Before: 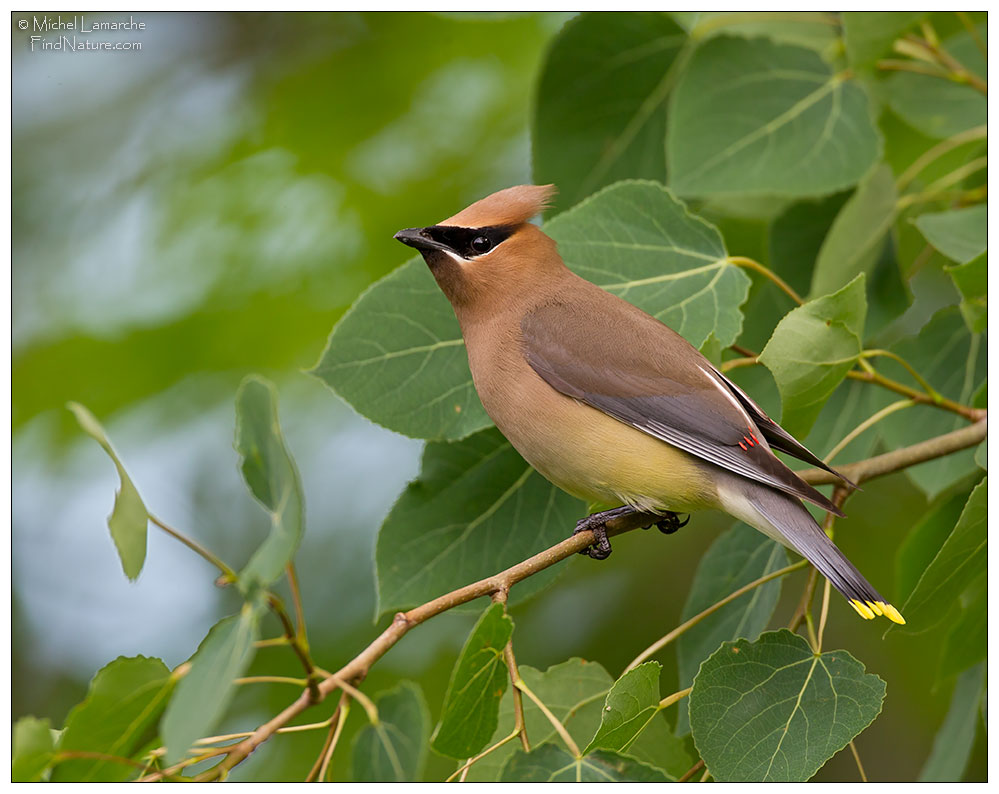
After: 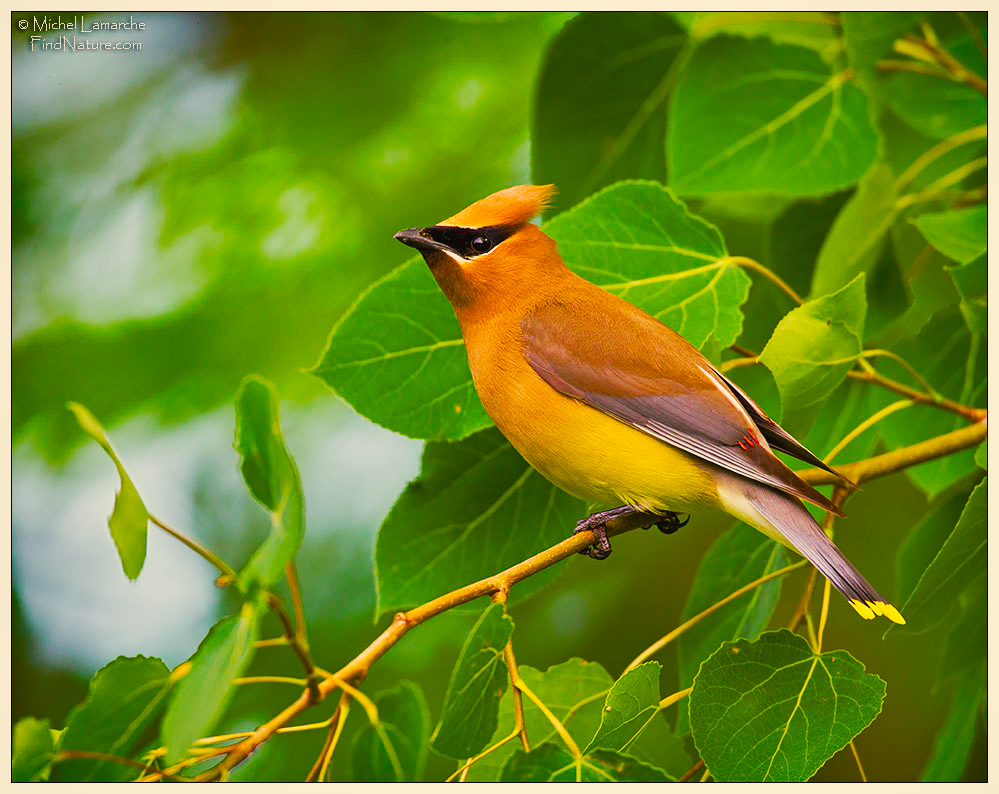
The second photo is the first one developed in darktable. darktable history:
color correction: highlights a* 1.39, highlights b* 18.12
shadows and highlights: soften with gaussian
color balance rgb: linear chroma grading › shadows 9.618%, linear chroma grading › highlights 9.898%, linear chroma grading › global chroma 14.787%, linear chroma grading › mid-tones 14.937%, perceptual saturation grading › global saturation 36.666%, perceptual saturation grading › shadows 35.38%, contrast -10.33%
tone curve: curves: ch0 [(0, 0.026) (0.172, 0.194) (0.398, 0.437) (0.469, 0.544) (0.612, 0.741) (0.845, 0.926) (1, 0.968)]; ch1 [(0, 0) (0.437, 0.453) (0.472, 0.467) (0.502, 0.502) (0.531, 0.537) (0.574, 0.583) (0.617, 0.64) (0.699, 0.749) (0.859, 0.919) (1, 1)]; ch2 [(0, 0) (0.33, 0.301) (0.421, 0.443) (0.476, 0.502) (0.511, 0.504) (0.553, 0.55) (0.595, 0.586) (0.664, 0.664) (1, 1)], preserve colors none
